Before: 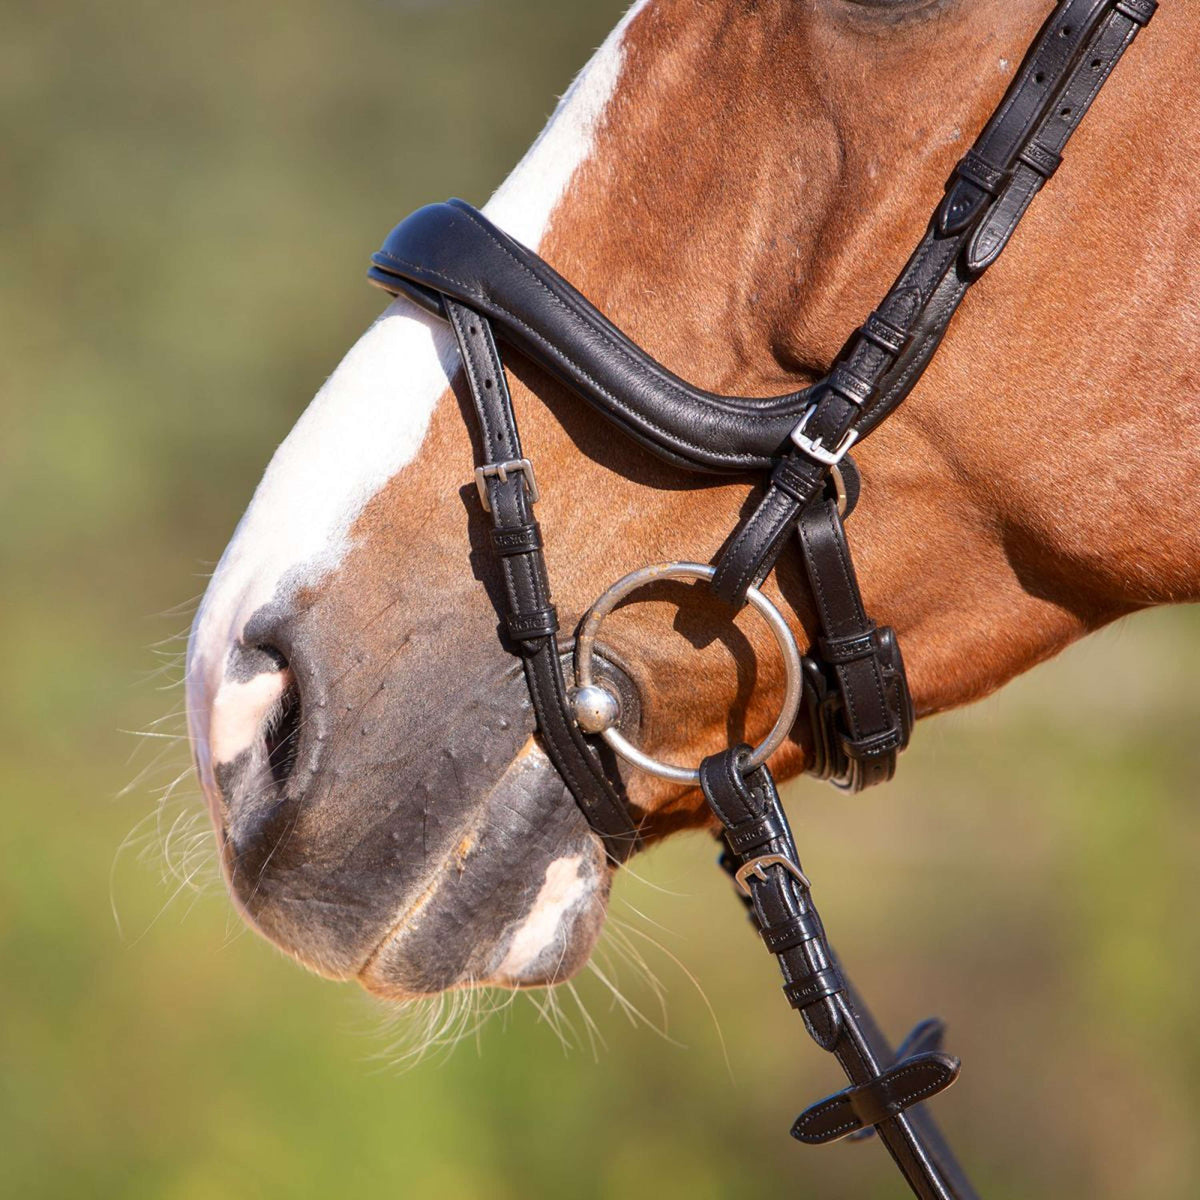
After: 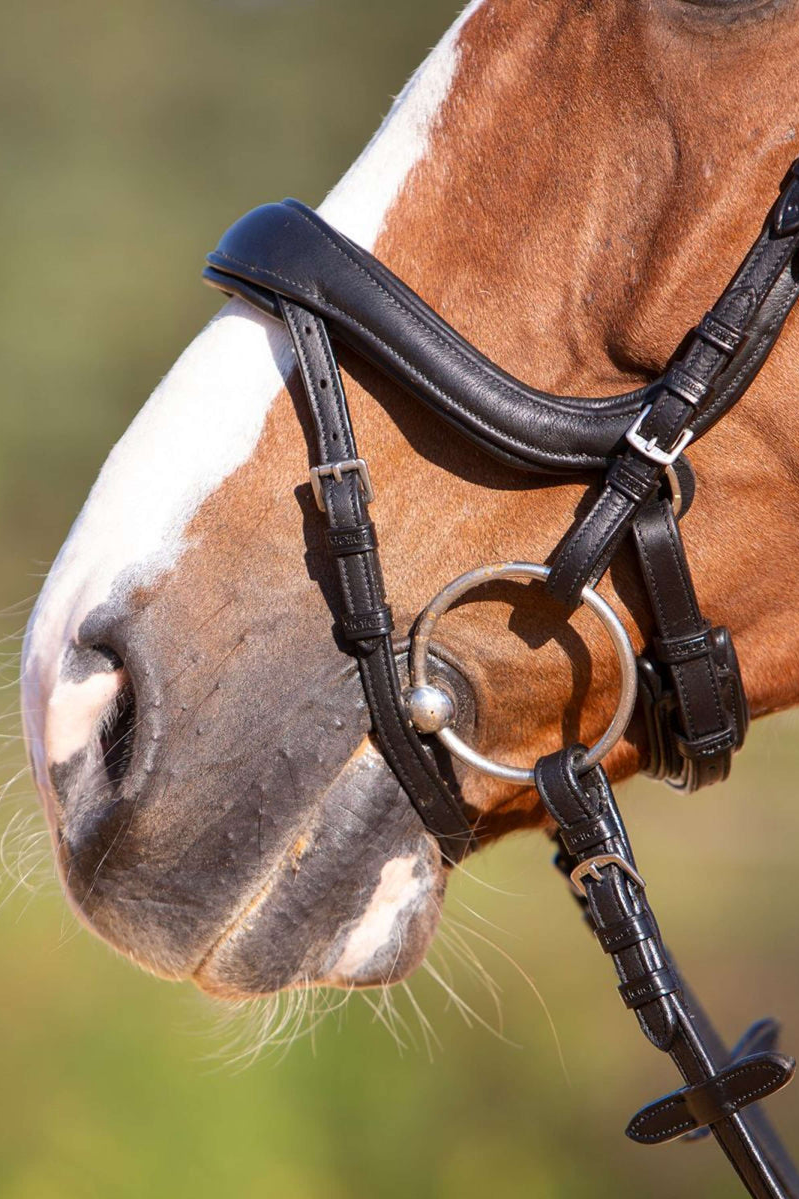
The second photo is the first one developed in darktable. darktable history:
crop and rotate: left 13.781%, right 19.566%
